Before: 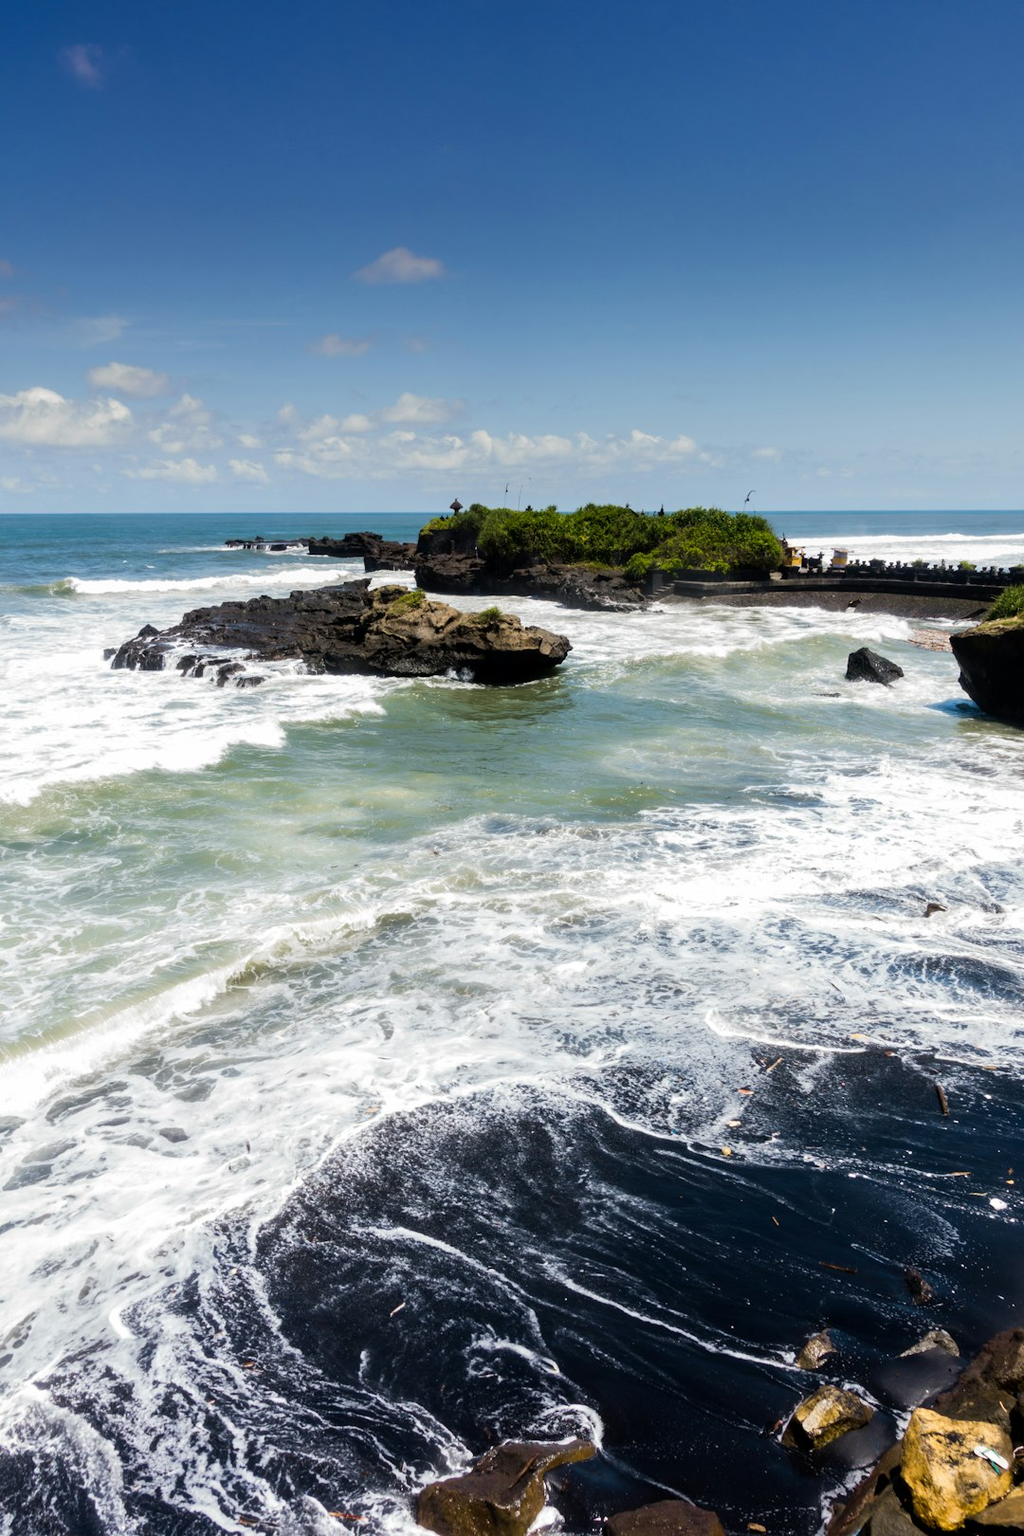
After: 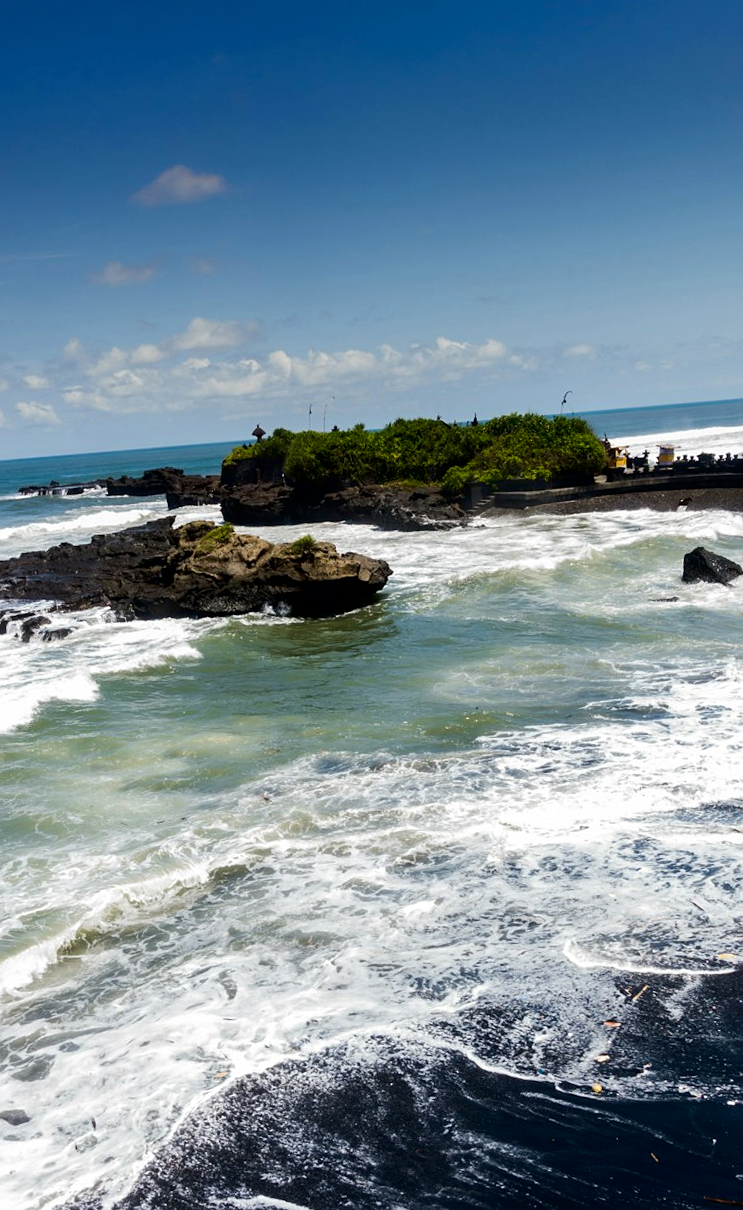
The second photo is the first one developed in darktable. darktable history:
crop: left 18.479%, right 12.2%, bottom 13.971%
rotate and perspective: rotation -4.57°, crop left 0.054, crop right 0.944, crop top 0.087, crop bottom 0.914
contrast brightness saturation: contrast 0.07, brightness -0.13, saturation 0.06
sharpen: radius 1.272, amount 0.305, threshold 0
